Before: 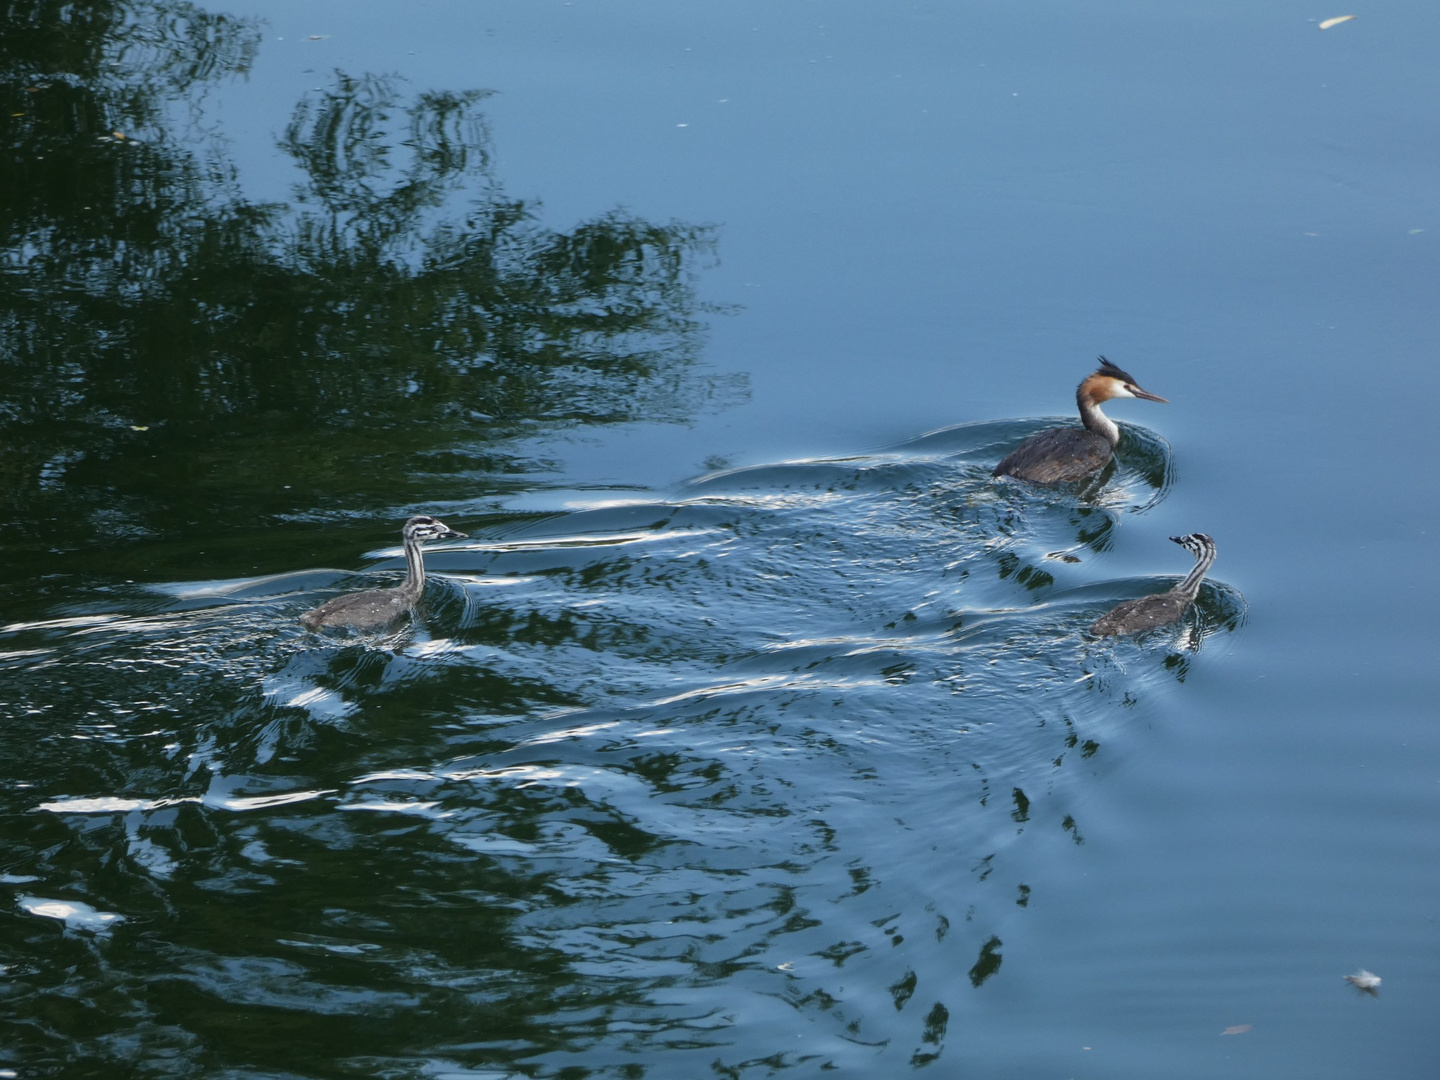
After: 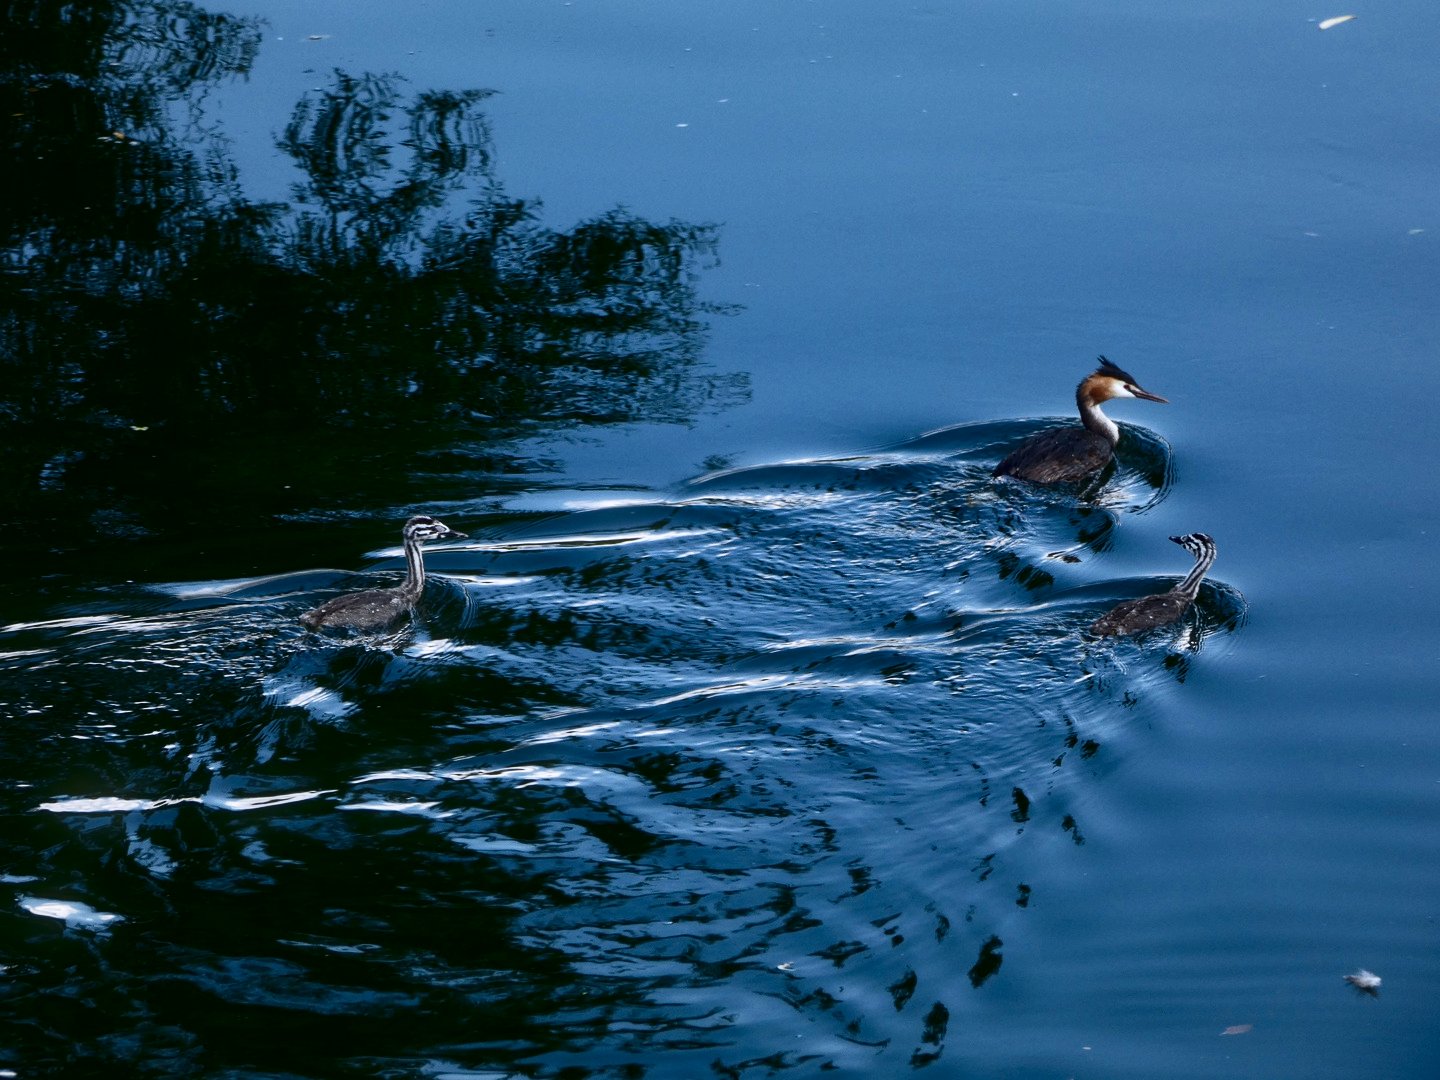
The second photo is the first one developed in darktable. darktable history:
white balance: red 0.984, blue 1.059
contrast brightness saturation: contrast 0.24, brightness -0.24, saturation 0.14
local contrast: highlights 100%, shadows 100%, detail 120%, midtone range 0.2
bloom: size 5%, threshold 95%, strength 15%
